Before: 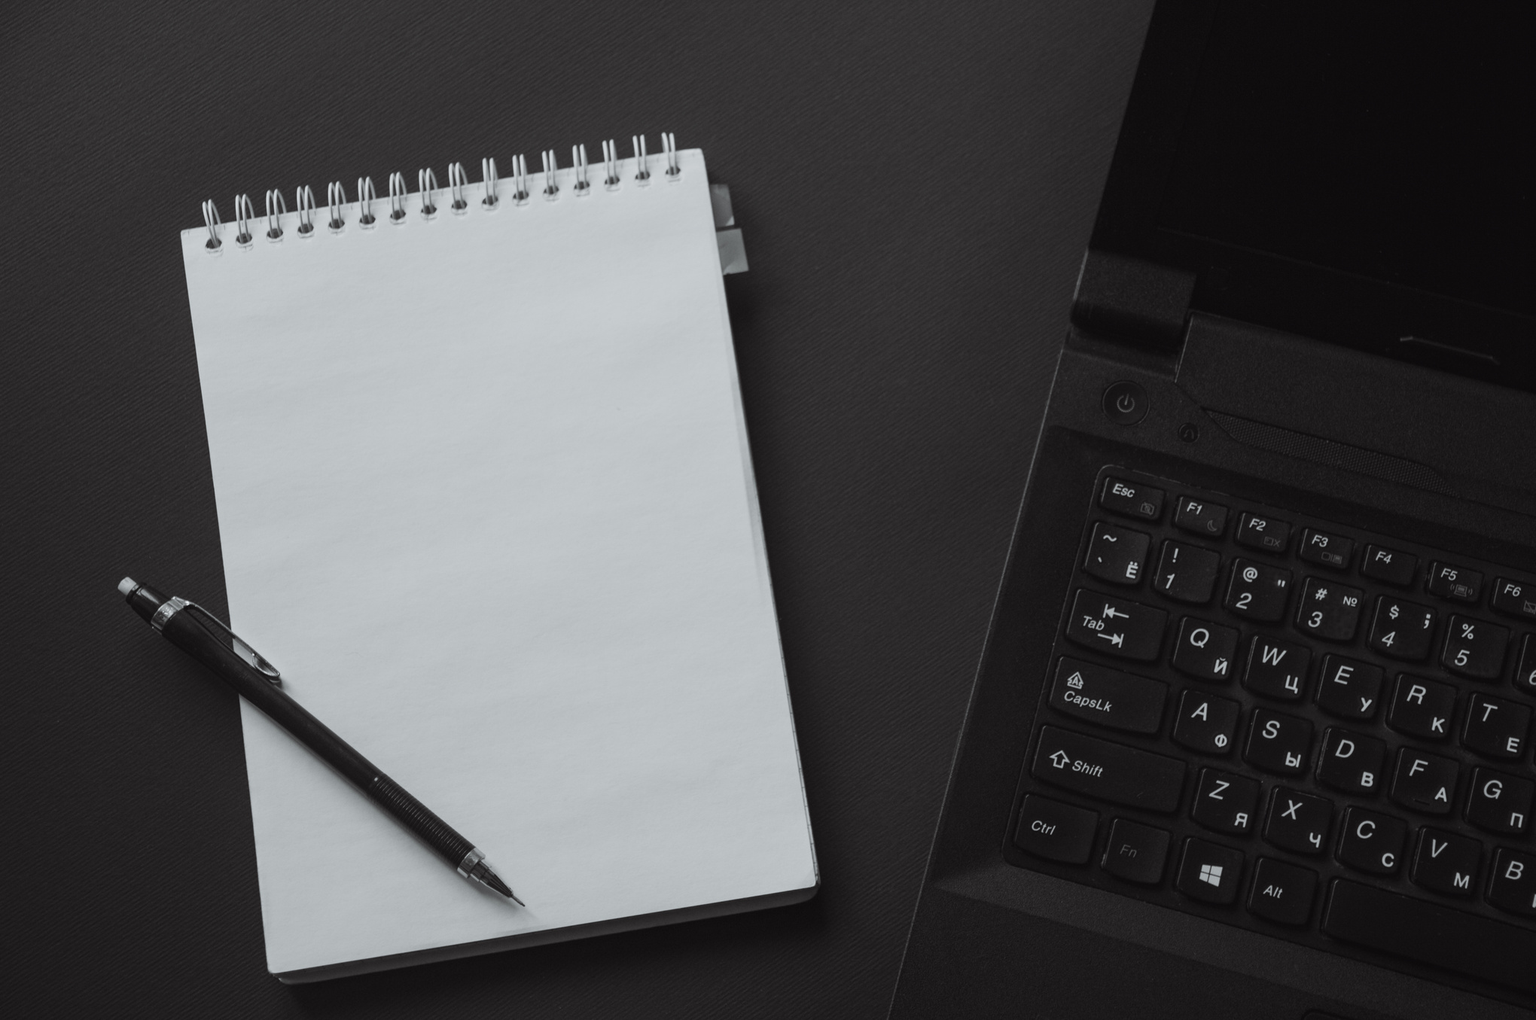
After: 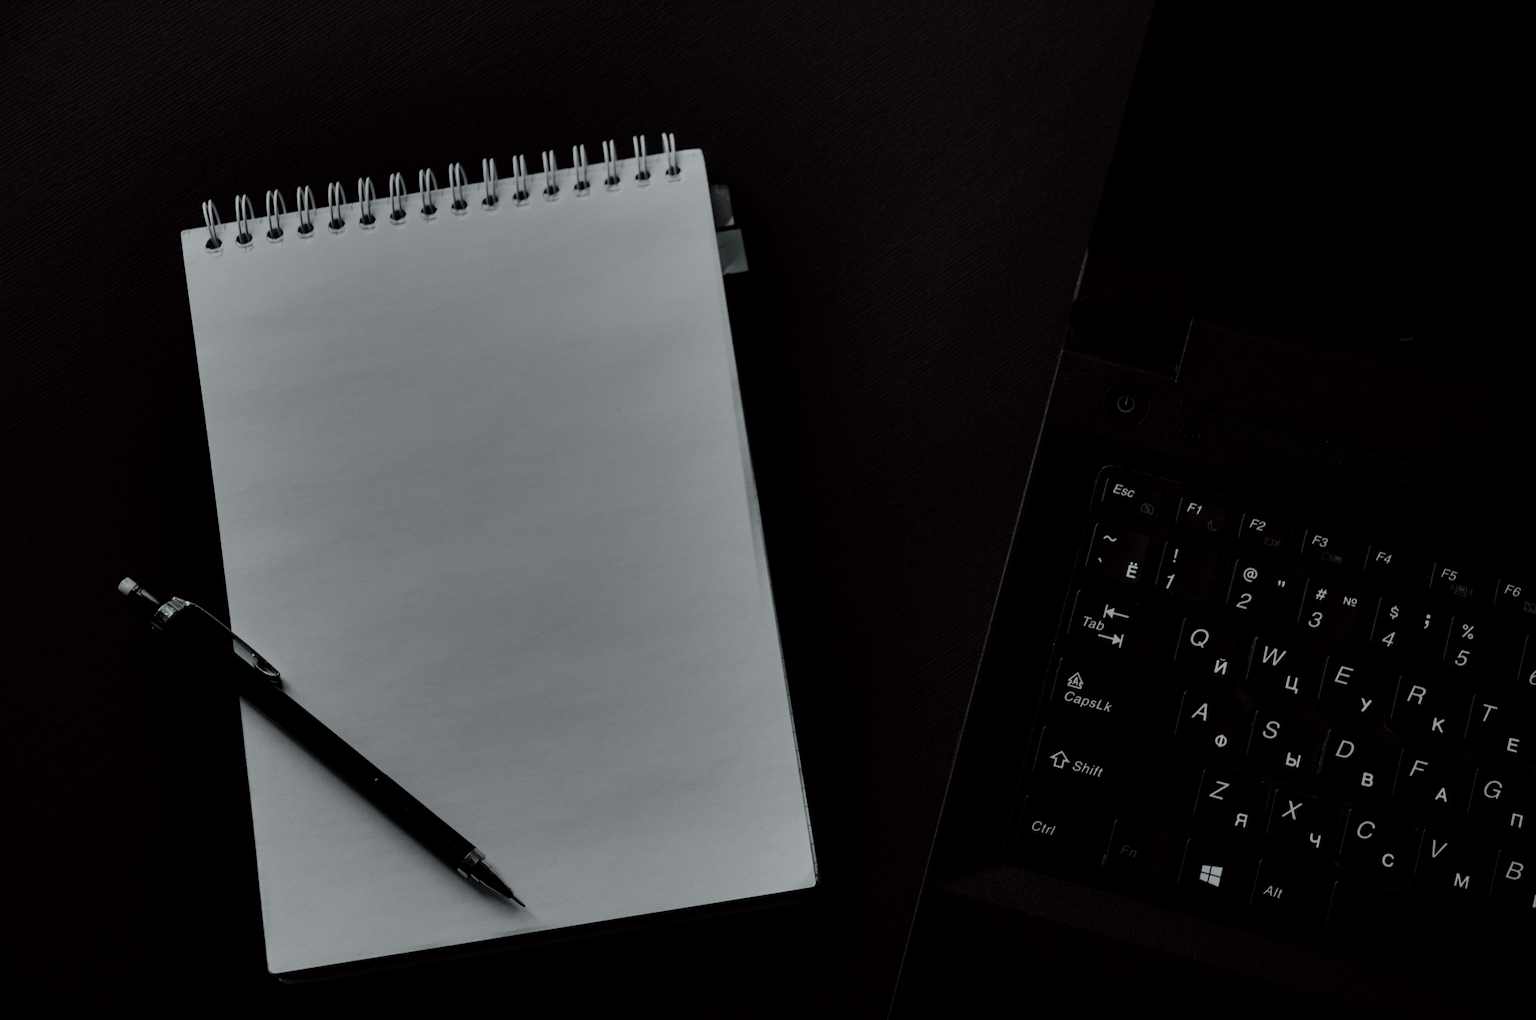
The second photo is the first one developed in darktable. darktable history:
levels: levels [0, 0.48, 0.961]
contrast brightness saturation: contrast 0.092, brightness -0.597, saturation 0.168
filmic rgb: black relative exposure -8.8 EV, white relative exposure 4.98 EV, target black luminance 0%, hardness 3.78, latitude 66.78%, contrast 0.821, highlights saturation mix 10.47%, shadows ↔ highlights balance 20.24%
contrast equalizer: y [[0.6 ×6], [0.55 ×6], [0 ×6], [0 ×6], [0 ×6]]
